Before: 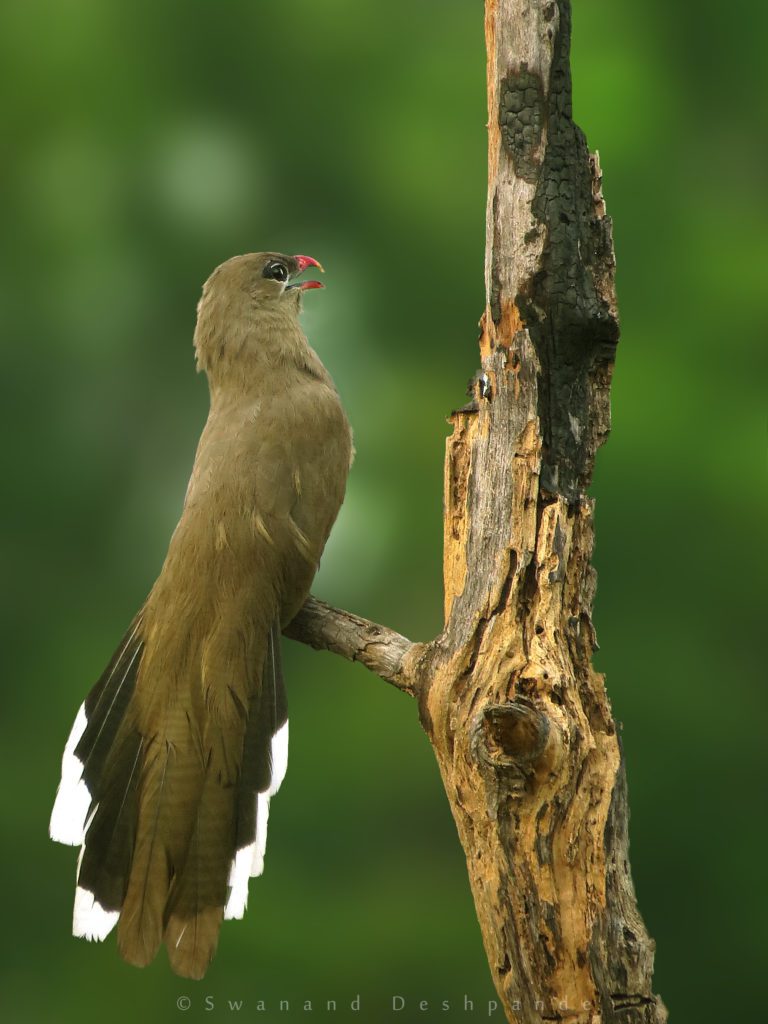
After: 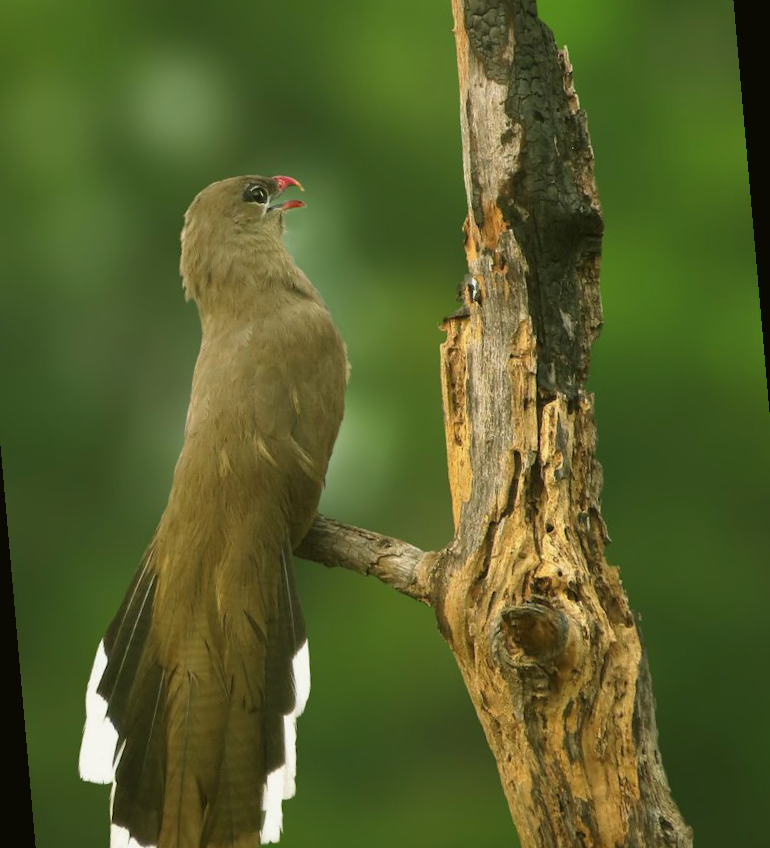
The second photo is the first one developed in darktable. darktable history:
color balance: mode lift, gamma, gain (sRGB), lift [1.04, 1, 1, 0.97], gamma [1.01, 1, 1, 0.97], gain [0.96, 1, 1, 0.97]
rotate and perspective: rotation -5°, crop left 0.05, crop right 0.952, crop top 0.11, crop bottom 0.89
